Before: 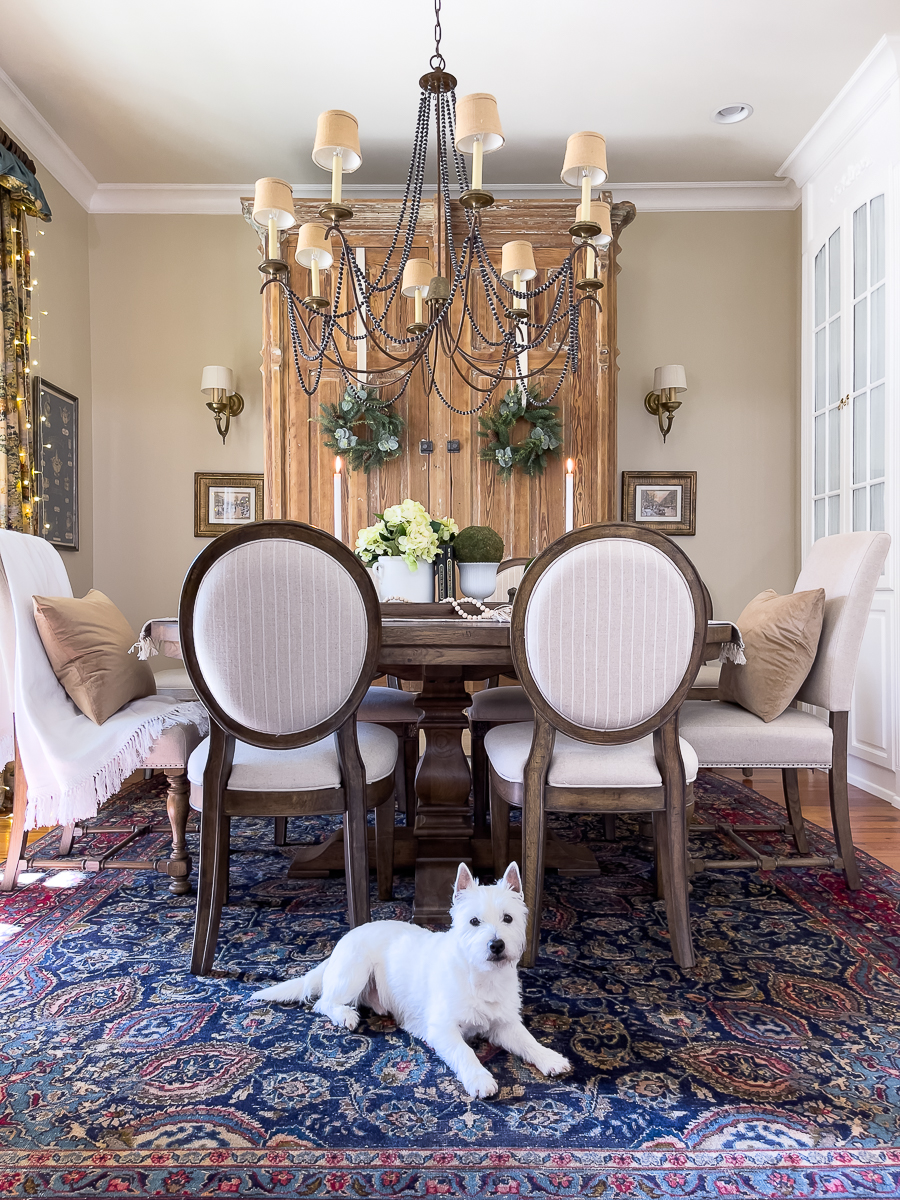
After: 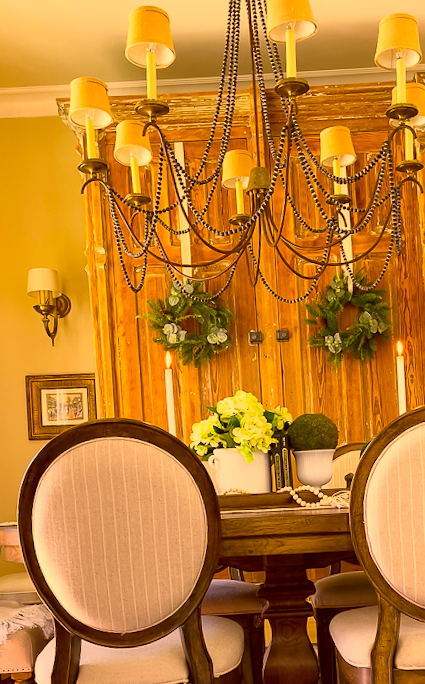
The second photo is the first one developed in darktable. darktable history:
rotate and perspective: rotation -3.18°, automatic cropping off
color correction: highlights a* 10.44, highlights b* 30.04, shadows a* 2.73, shadows b* 17.51, saturation 1.72
crop: left 20.248%, top 10.86%, right 35.675%, bottom 34.321%
